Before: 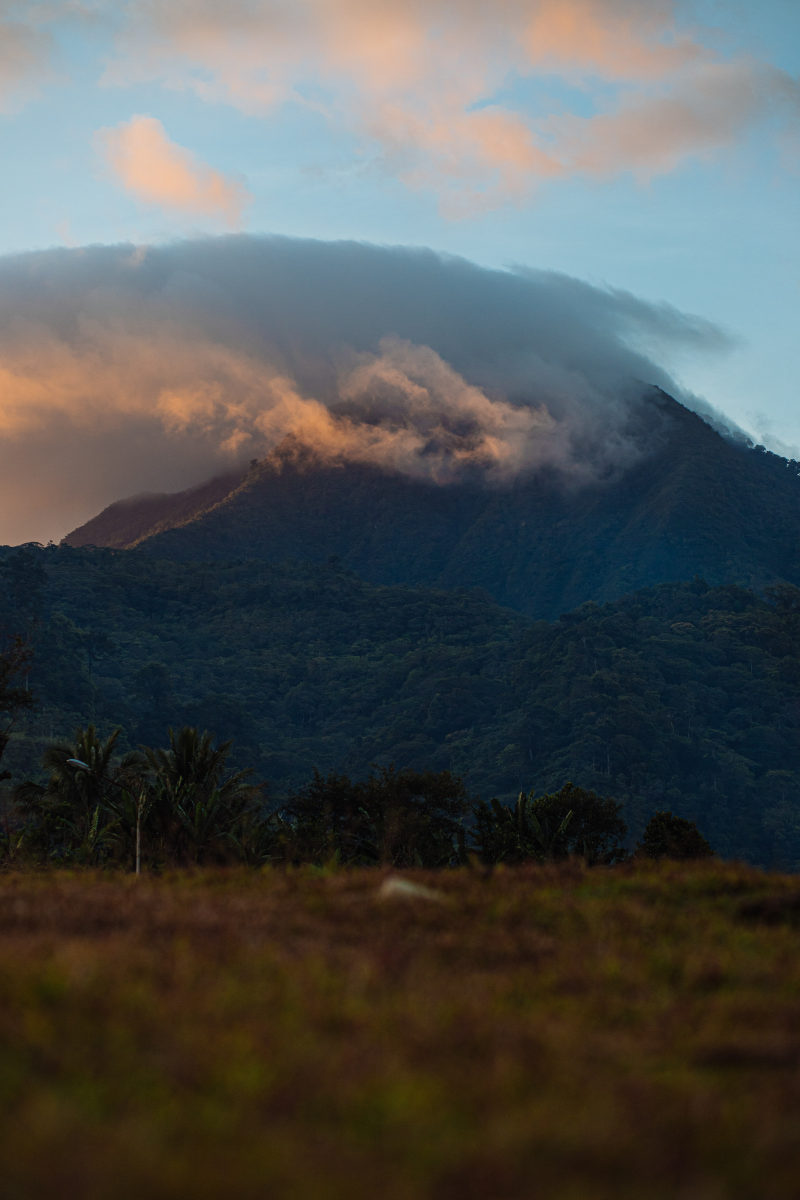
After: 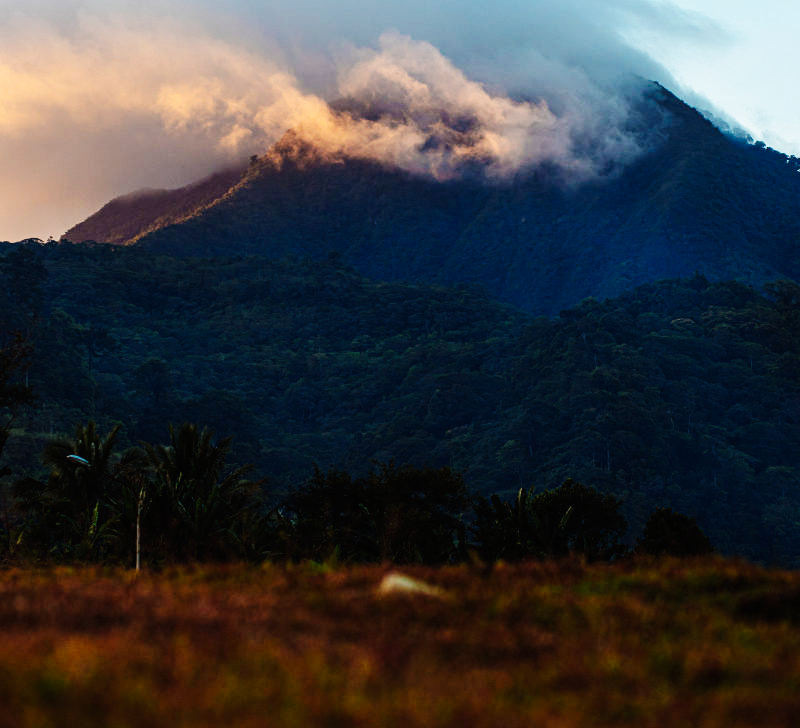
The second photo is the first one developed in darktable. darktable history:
crop and rotate: top 25.357%, bottom 13.942%
base curve: curves: ch0 [(0, 0) (0, 0) (0.002, 0.001) (0.008, 0.003) (0.019, 0.011) (0.037, 0.037) (0.064, 0.11) (0.102, 0.232) (0.152, 0.379) (0.216, 0.524) (0.296, 0.665) (0.394, 0.789) (0.512, 0.881) (0.651, 0.945) (0.813, 0.986) (1, 1)], preserve colors none
white balance: emerald 1
